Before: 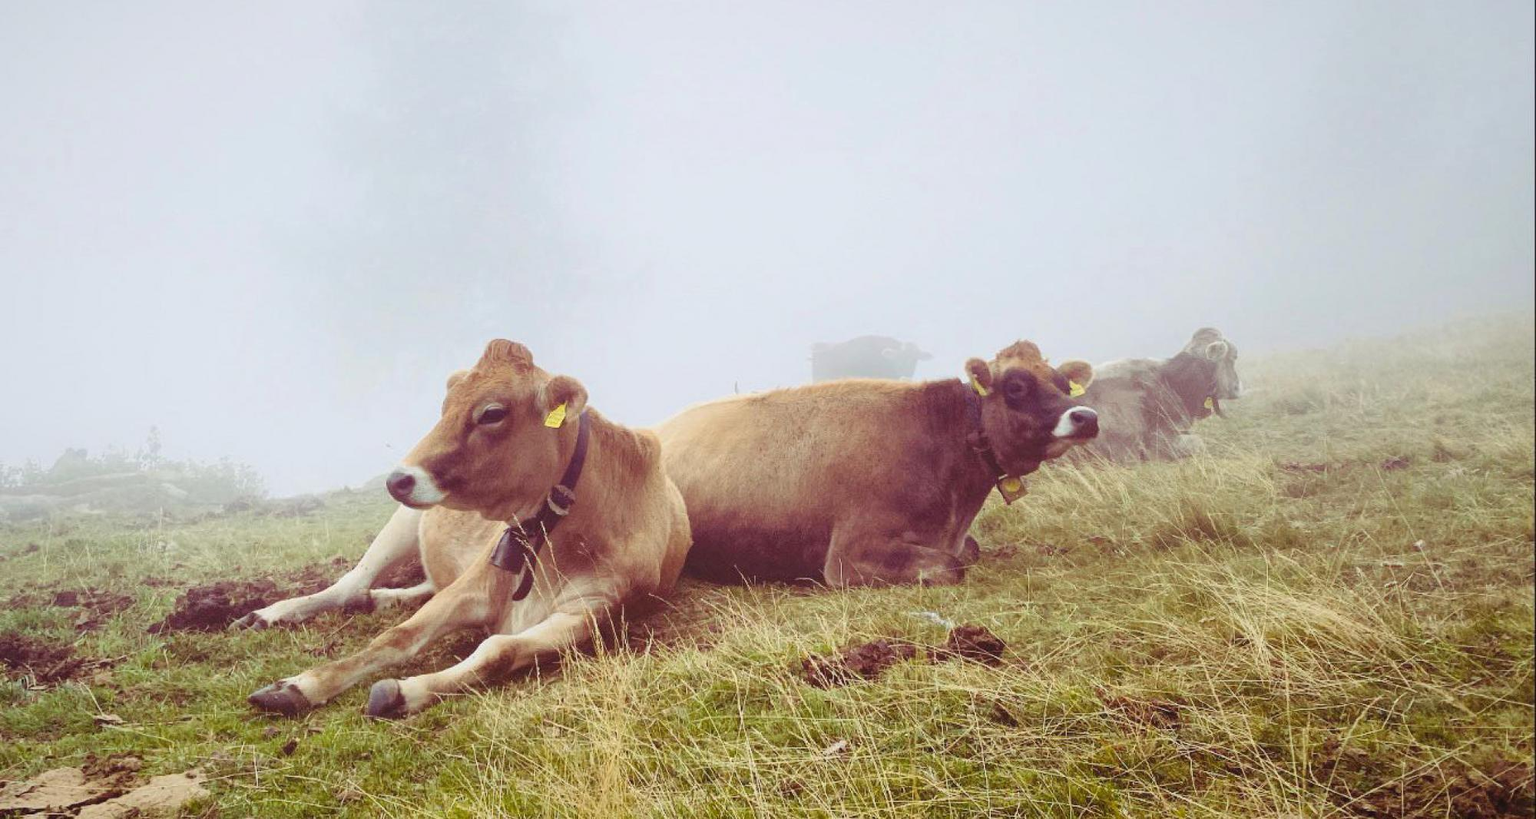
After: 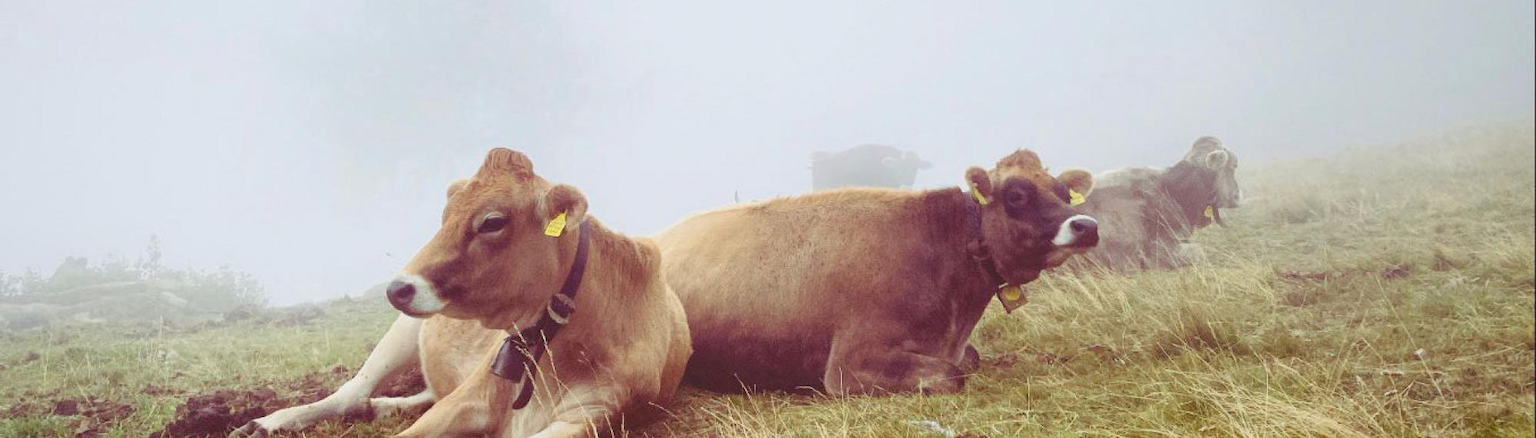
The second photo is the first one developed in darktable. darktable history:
crop and rotate: top 23.416%, bottom 22.947%
